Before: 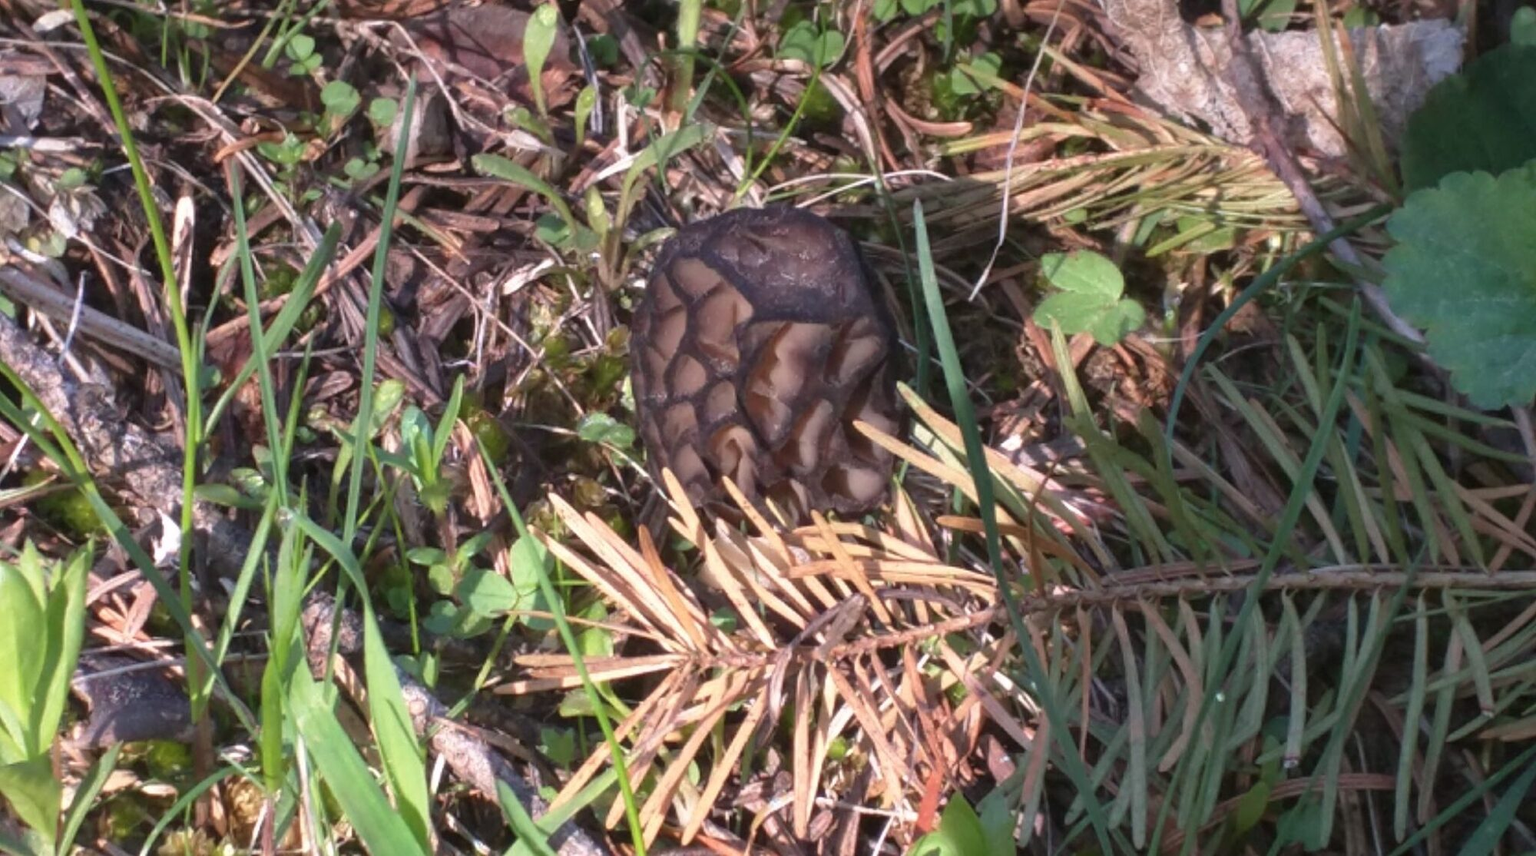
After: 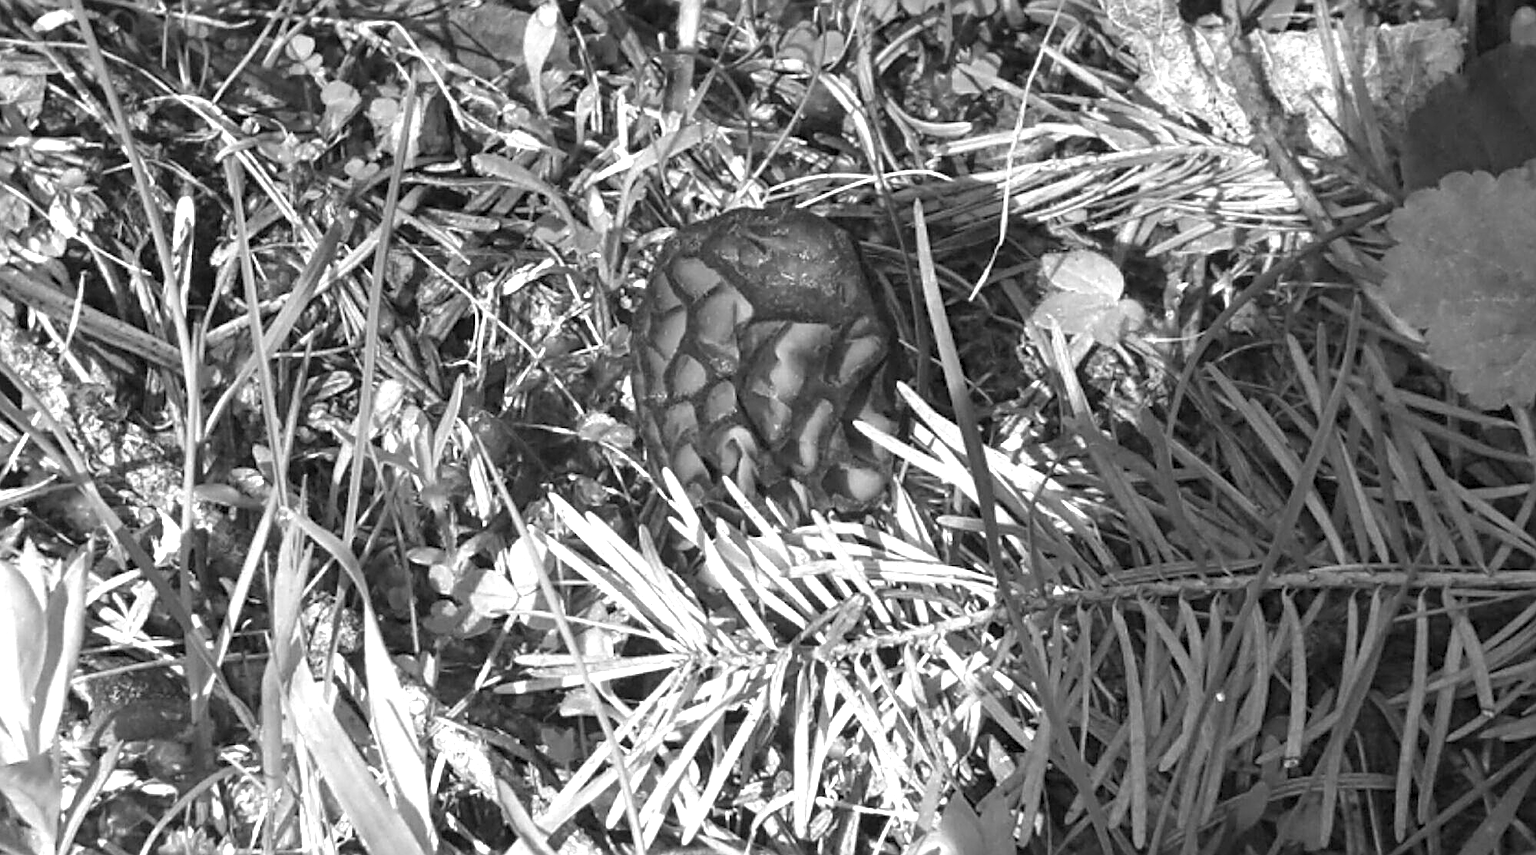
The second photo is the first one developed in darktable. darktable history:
white balance: red 1.127, blue 0.943
exposure: black level correction 0, exposure 0.7 EV, compensate exposure bias true, compensate highlight preservation false
monochrome: a 1.94, b -0.638
sharpen: radius 2.584, amount 0.688
haze removal: compatibility mode true, adaptive false
